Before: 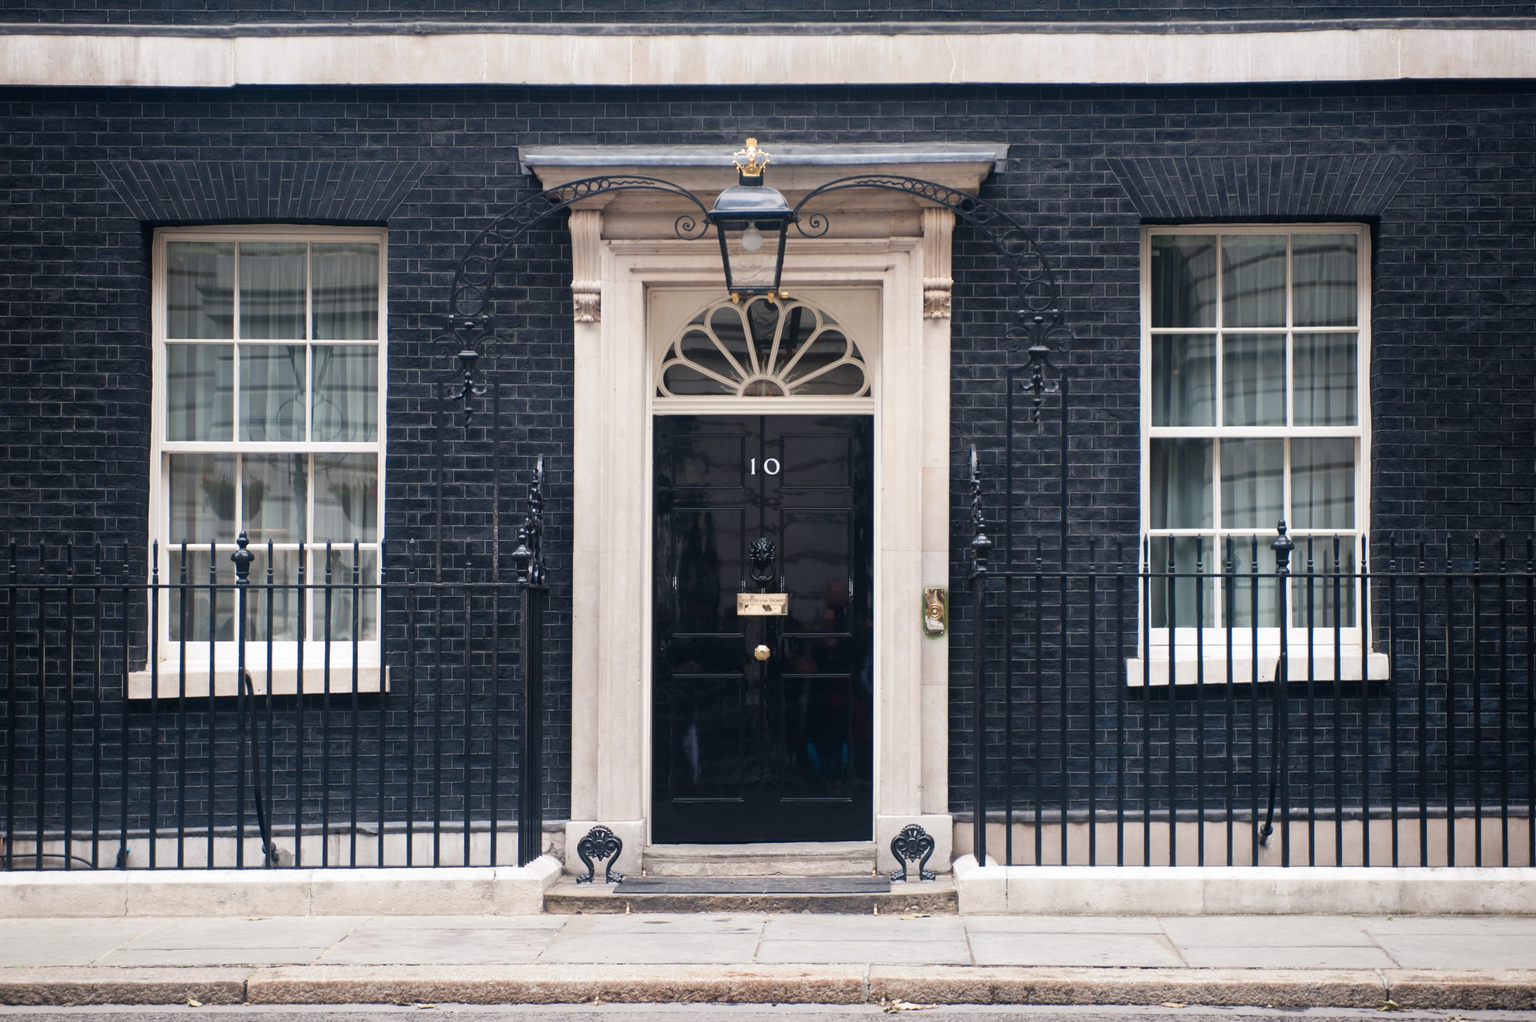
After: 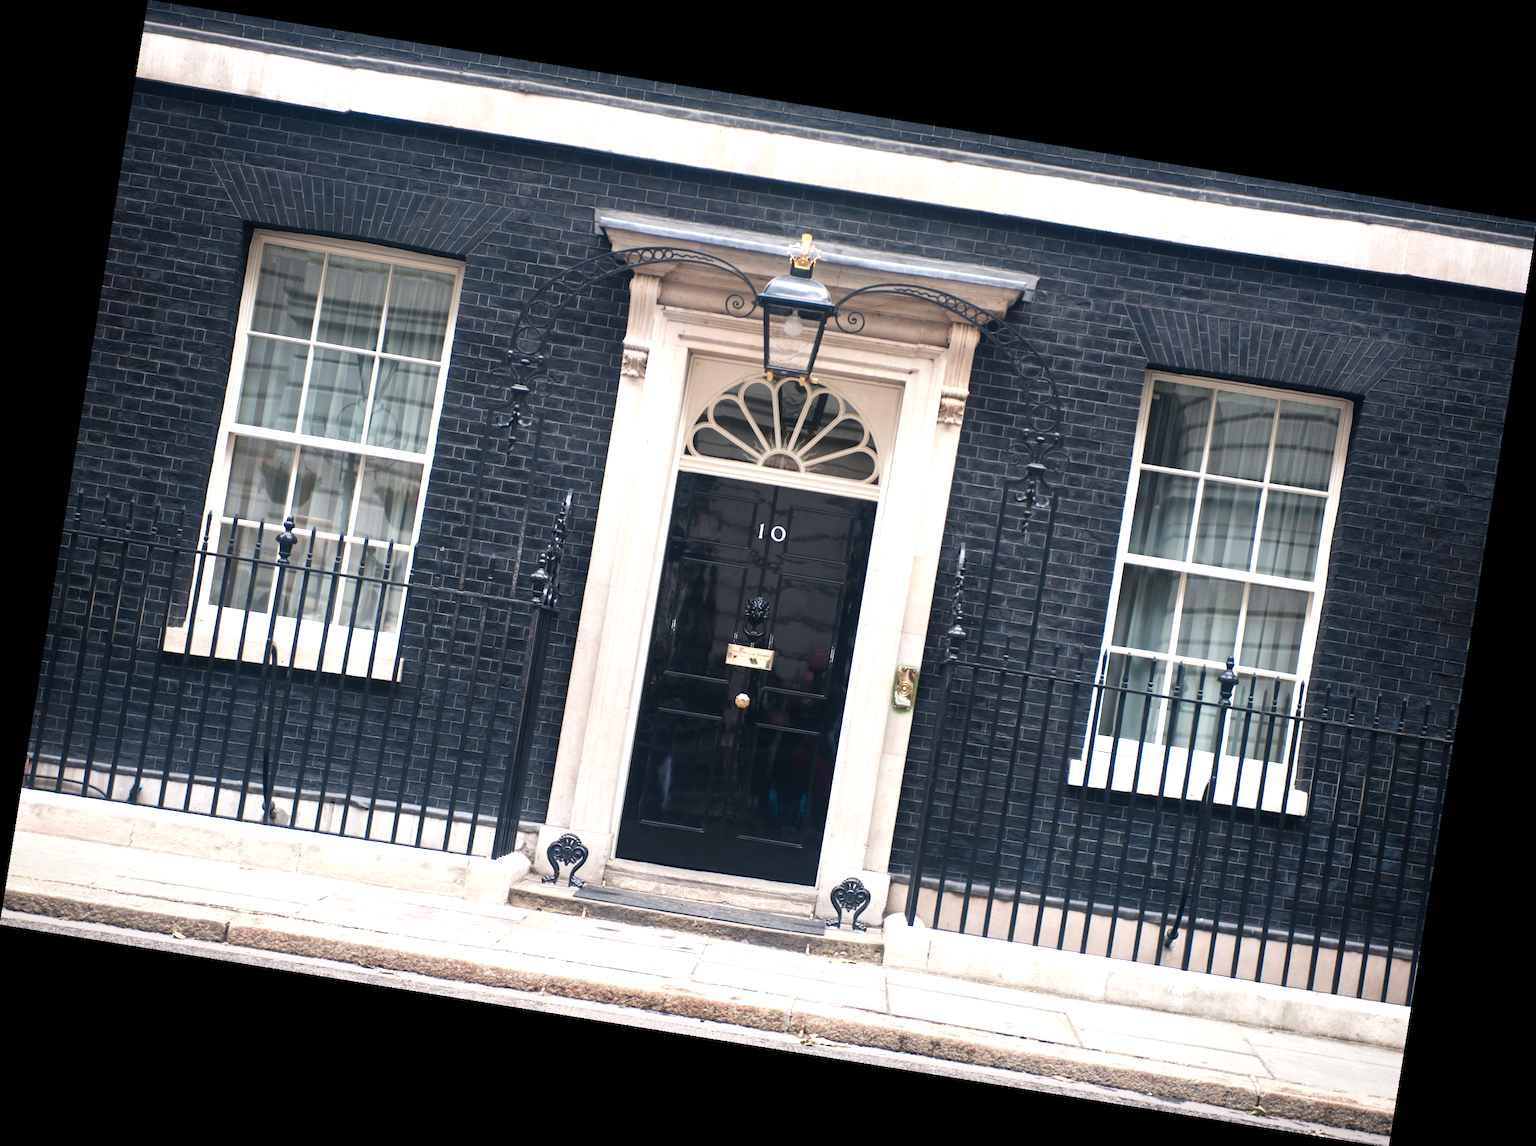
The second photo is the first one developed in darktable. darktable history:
exposure: exposure 0.6 EV, compensate highlight preservation false
rotate and perspective: rotation 9.12°, automatic cropping off
